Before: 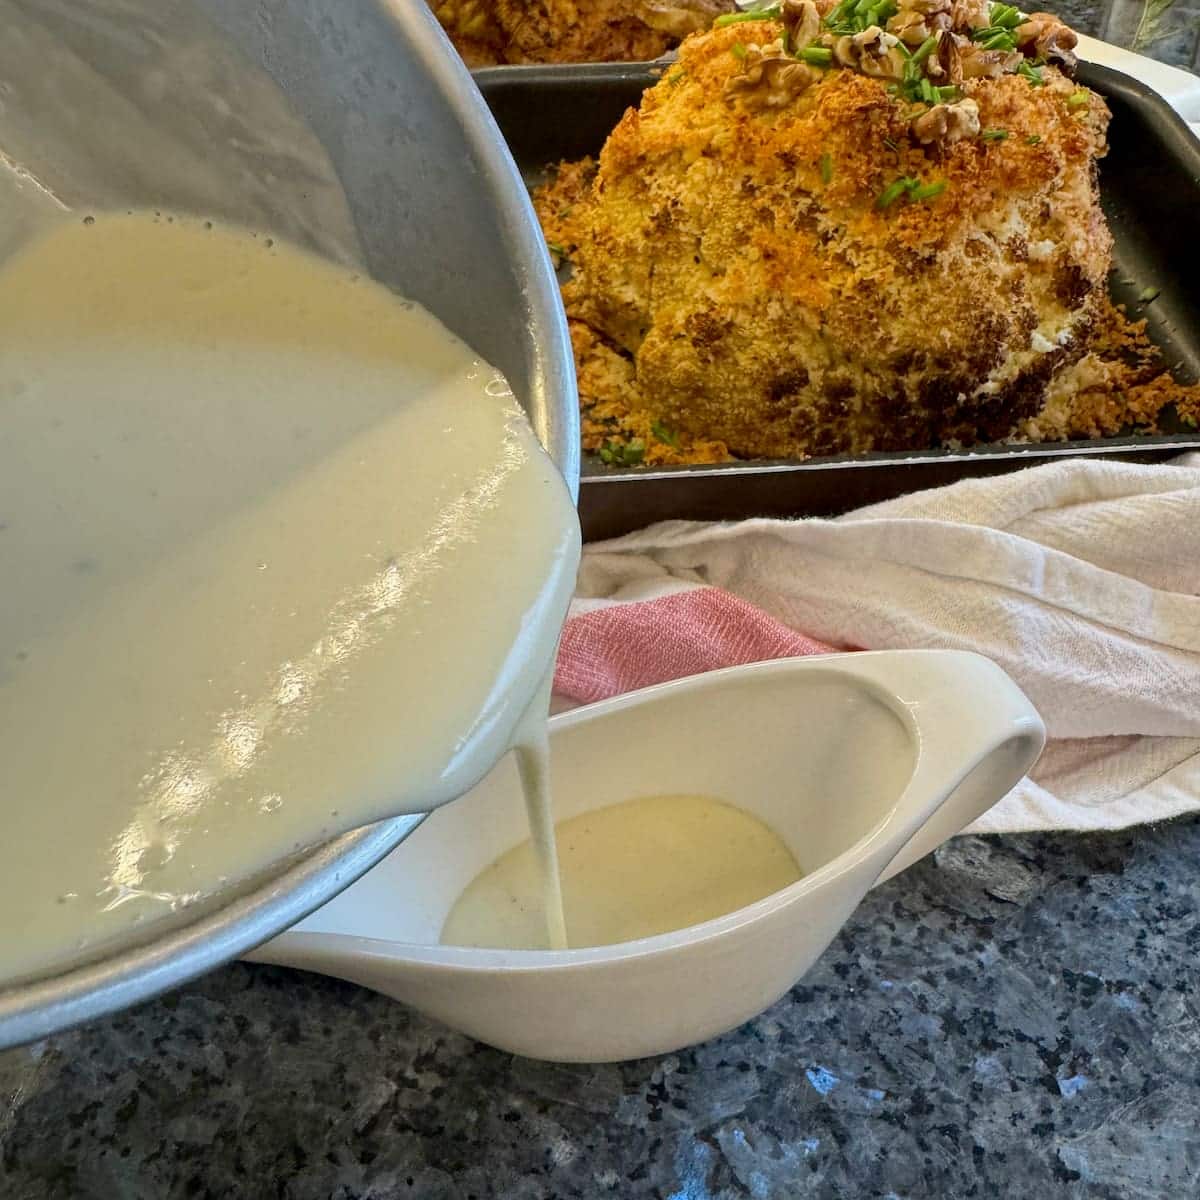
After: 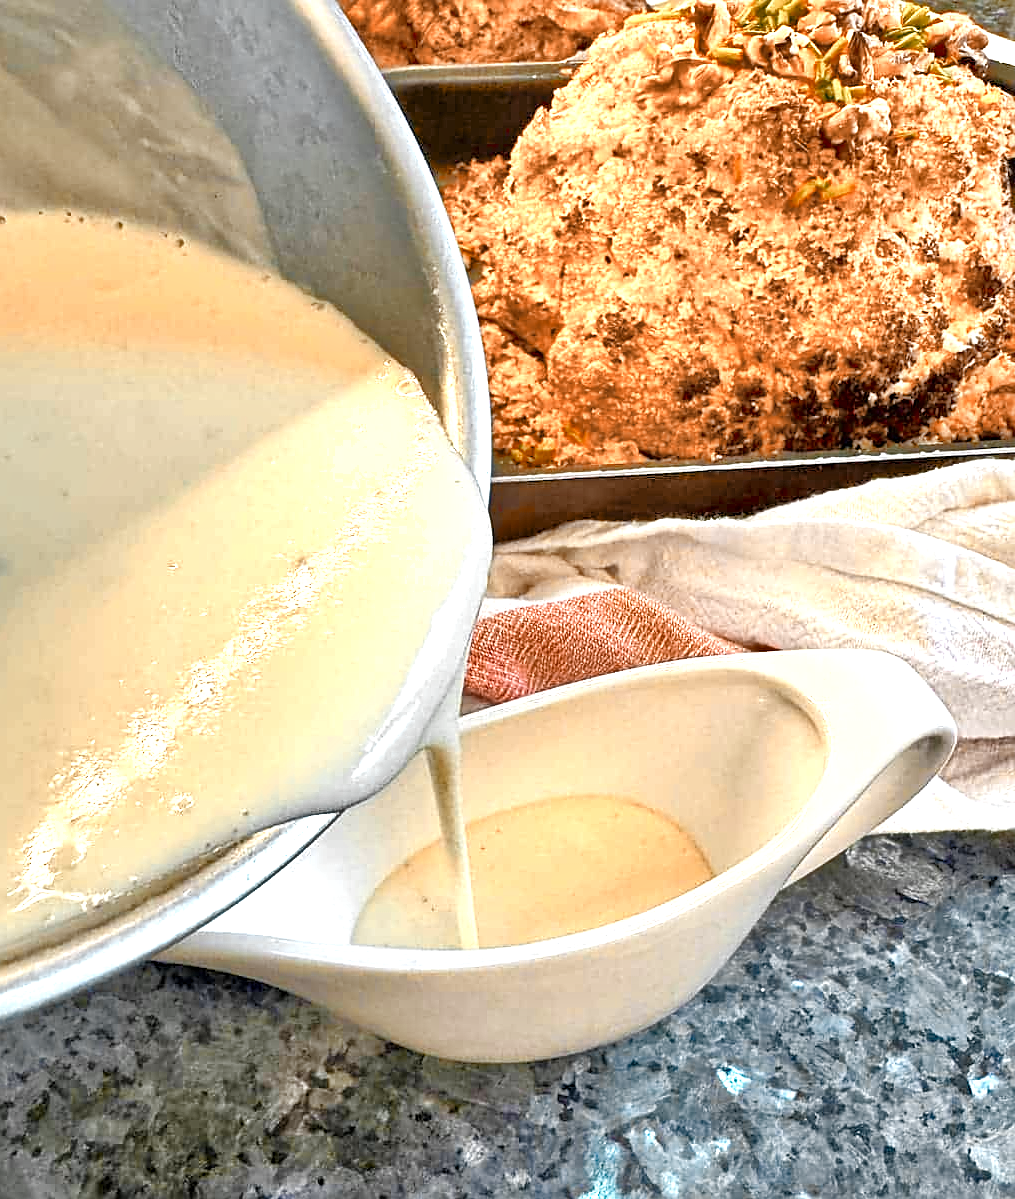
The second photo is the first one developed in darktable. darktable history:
exposure: black level correction -0.001, exposure 0.91 EV, compensate exposure bias true, compensate highlight preservation false
color zones: curves: ch0 [(0.009, 0.528) (0.136, 0.6) (0.255, 0.586) (0.39, 0.528) (0.522, 0.584) (0.686, 0.736) (0.849, 0.561)]; ch1 [(0.045, 0.781) (0.14, 0.416) (0.257, 0.695) (0.442, 0.032) (0.738, 0.338) (0.818, 0.632) (0.891, 0.741) (1, 0.704)]; ch2 [(0, 0.667) (0.141, 0.52) (0.26, 0.37) (0.474, 0.432) (0.743, 0.286)]
color balance rgb: perceptual saturation grading › global saturation 20%, perceptual saturation grading › highlights -49.77%, perceptual saturation grading › shadows 24.897%
tone curve: curves: ch0 [(0, 0) (0.08, 0.069) (0.4, 0.391) (0.6, 0.609) (0.92, 0.93) (1, 1)], preserve colors none
crop: left 7.495%, right 7.866%
shadows and highlights: soften with gaussian
sharpen: amount 0.544
tone equalizer: -7 EV 0.158 EV, -6 EV 0.57 EV, -5 EV 1.13 EV, -4 EV 1.32 EV, -3 EV 1.13 EV, -2 EV 0.6 EV, -1 EV 0.167 EV
